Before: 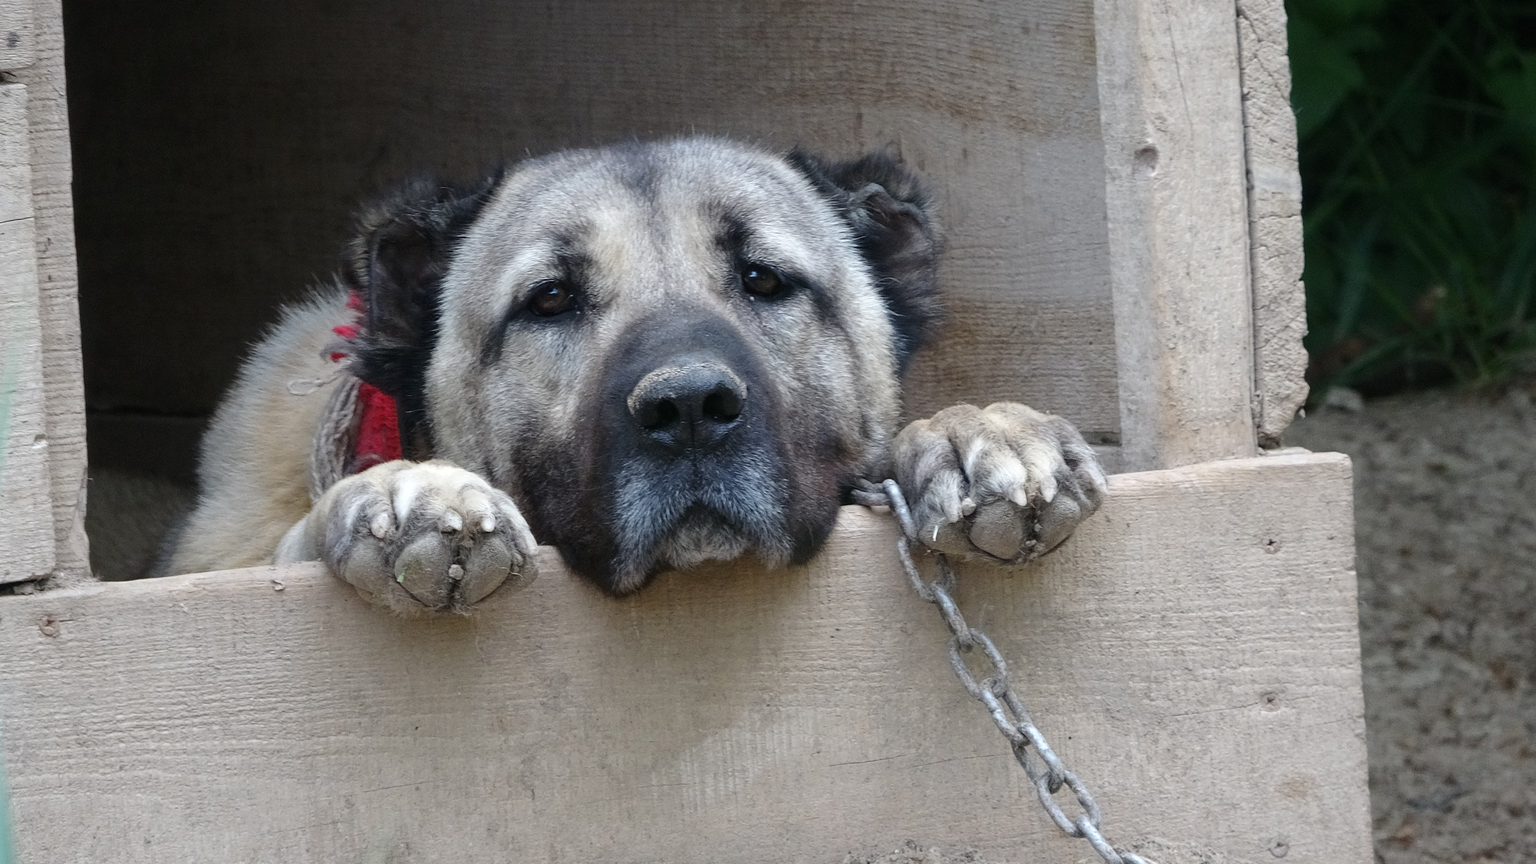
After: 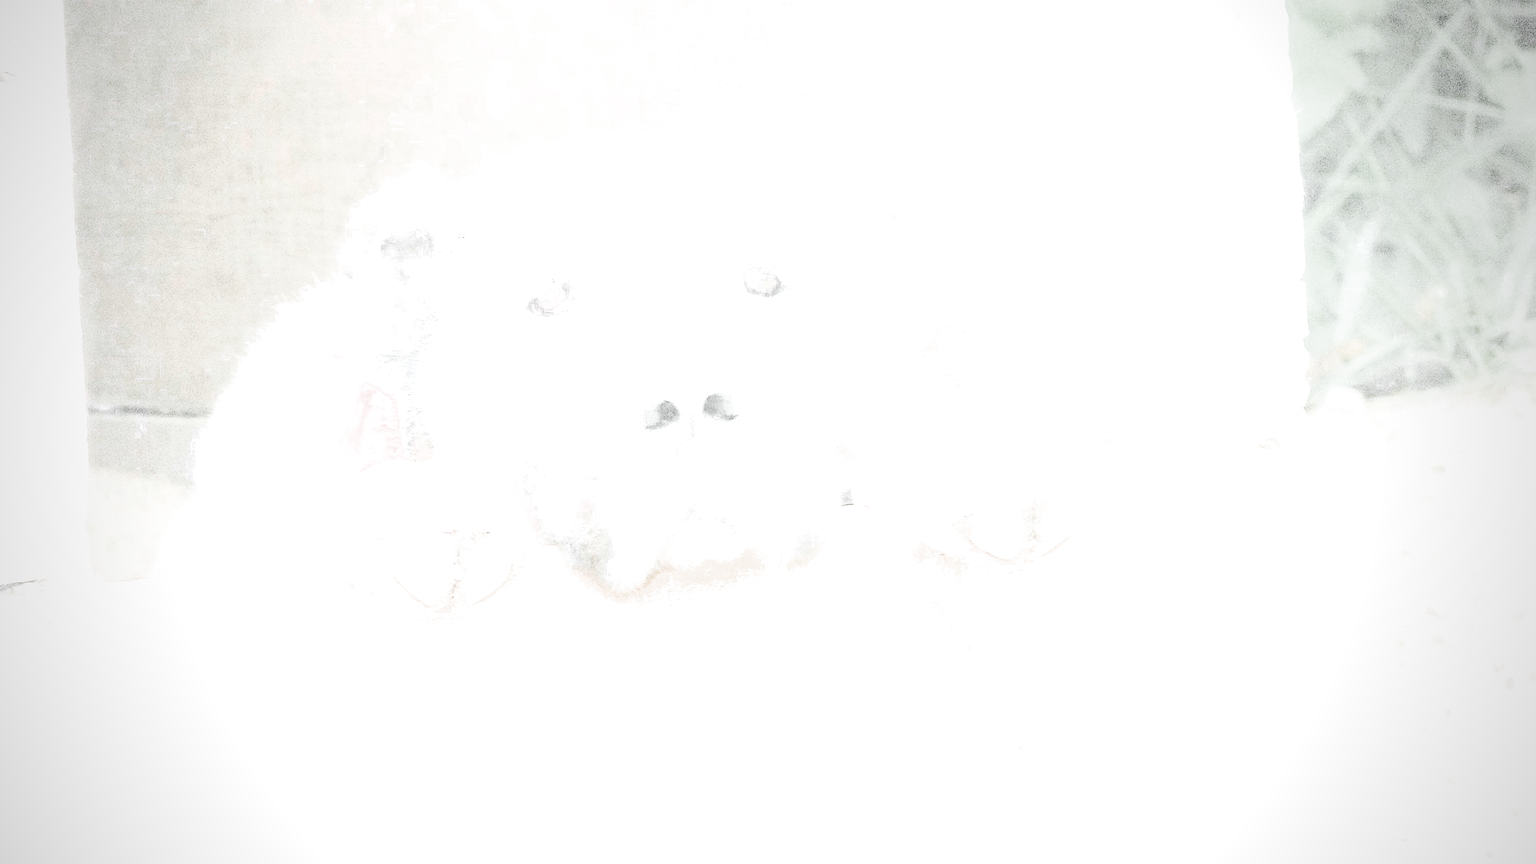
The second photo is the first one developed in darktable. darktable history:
vignetting: on, module defaults
contrast brightness saturation: contrast 0.144
exposure: exposure 7.944 EV, compensate highlight preservation false
filmic rgb: black relative exposure -16 EV, white relative exposure 6.19 EV, hardness 5.23
color zones: curves: ch0 [(0, 0.613) (0.01, 0.613) (0.245, 0.448) (0.498, 0.529) (0.642, 0.665) (0.879, 0.777) (0.99, 0.613)]; ch1 [(0, 0.035) (0.121, 0.189) (0.259, 0.197) (0.415, 0.061) (0.589, 0.022) (0.732, 0.022) (0.857, 0.026) (0.991, 0.053)]
